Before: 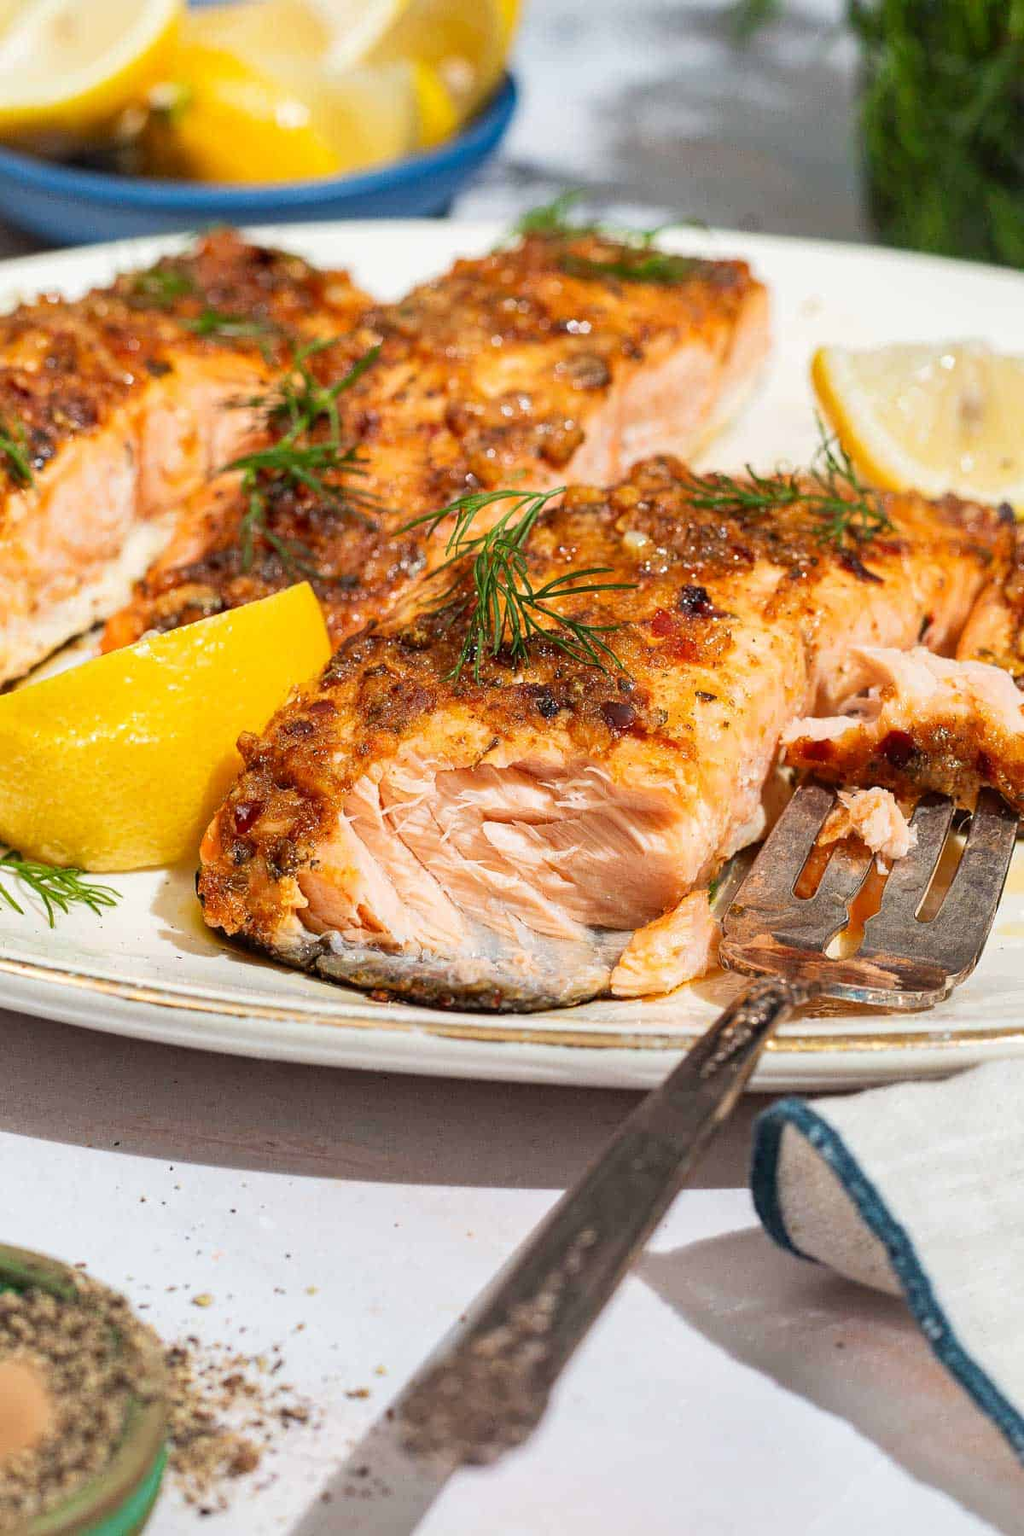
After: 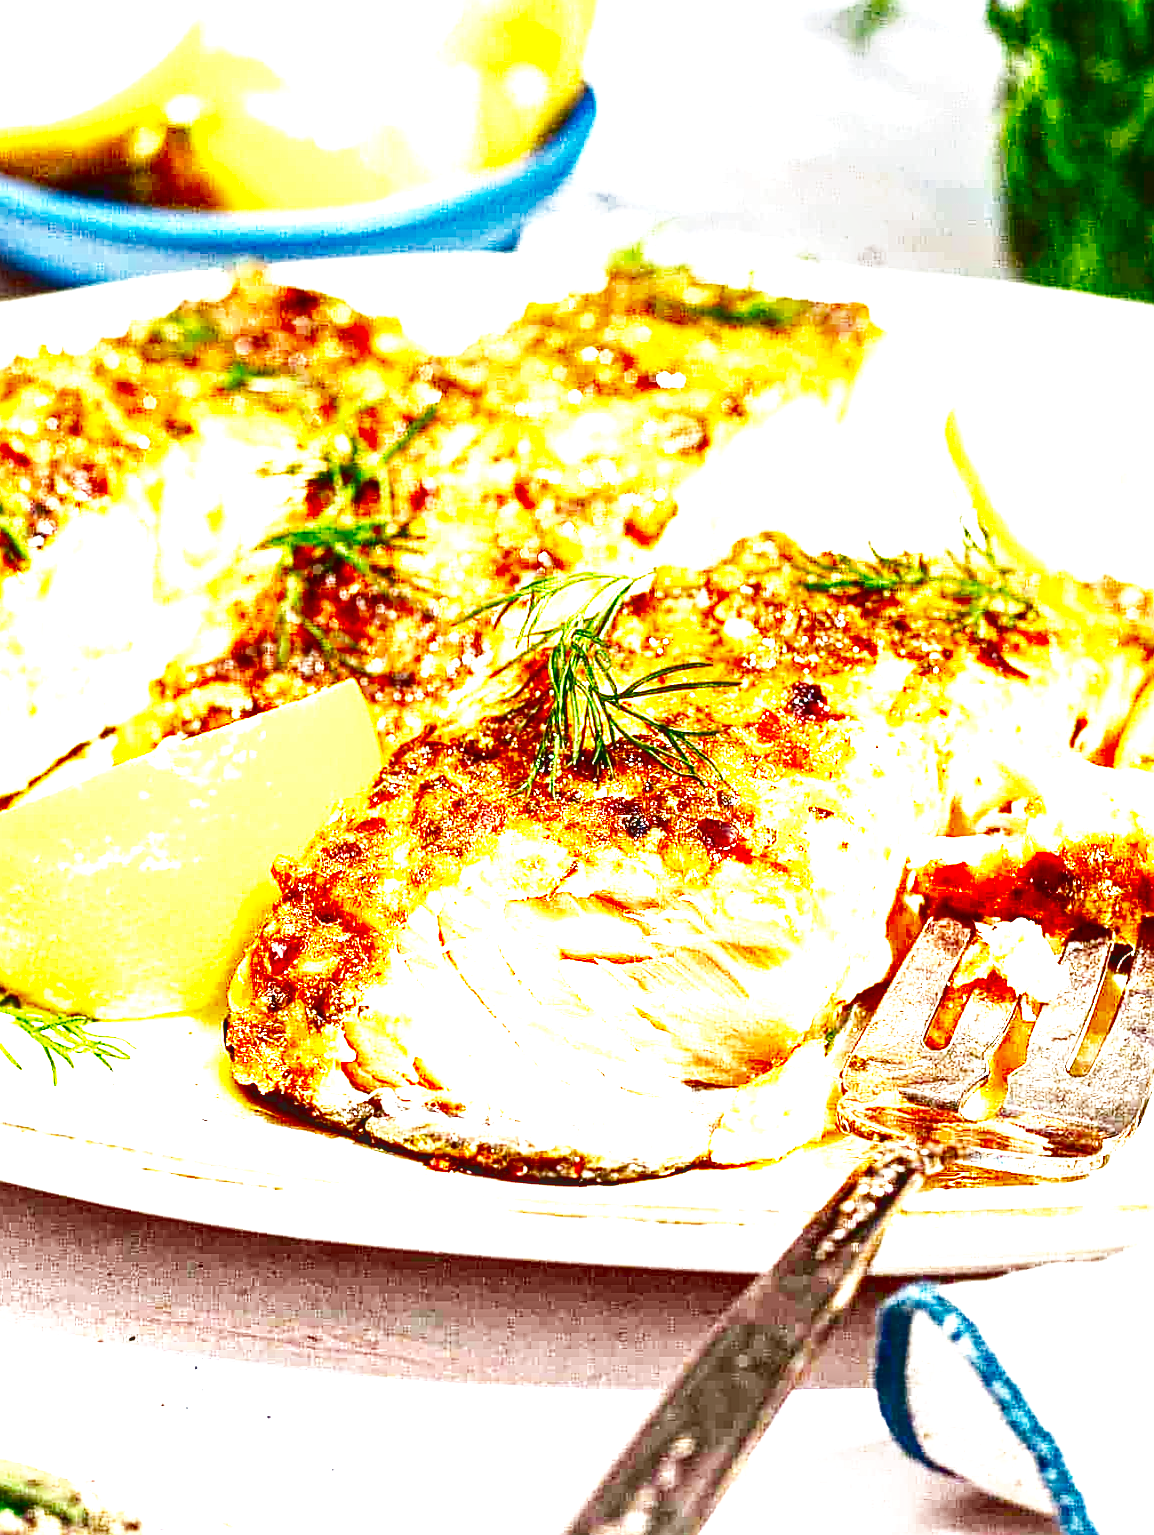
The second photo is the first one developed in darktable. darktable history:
tone equalizer: -8 EV -0.715 EV, -7 EV -0.689 EV, -6 EV -0.594 EV, -5 EV -0.391 EV, -3 EV 0.393 EV, -2 EV 0.6 EV, -1 EV 0.697 EV, +0 EV 0.751 EV, edges refinement/feathering 500, mask exposure compensation -1.57 EV, preserve details no
contrast brightness saturation: brightness -0.993, saturation 0.99
crop and rotate: angle 0.161°, left 0.36%, right 3.014%, bottom 14.349%
local contrast: detail 130%
sharpen: on, module defaults
exposure: black level correction 0, exposure 1.54 EV, compensate highlight preservation false
base curve: curves: ch0 [(0, 0) (0.008, 0.007) (0.022, 0.029) (0.048, 0.089) (0.092, 0.197) (0.191, 0.399) (0.275, 0.534) (0.357, 0.65) (0.477, 0.78) (0.542, 0.833) (0.799, 0.973) (1, 1)], preserve colors none
